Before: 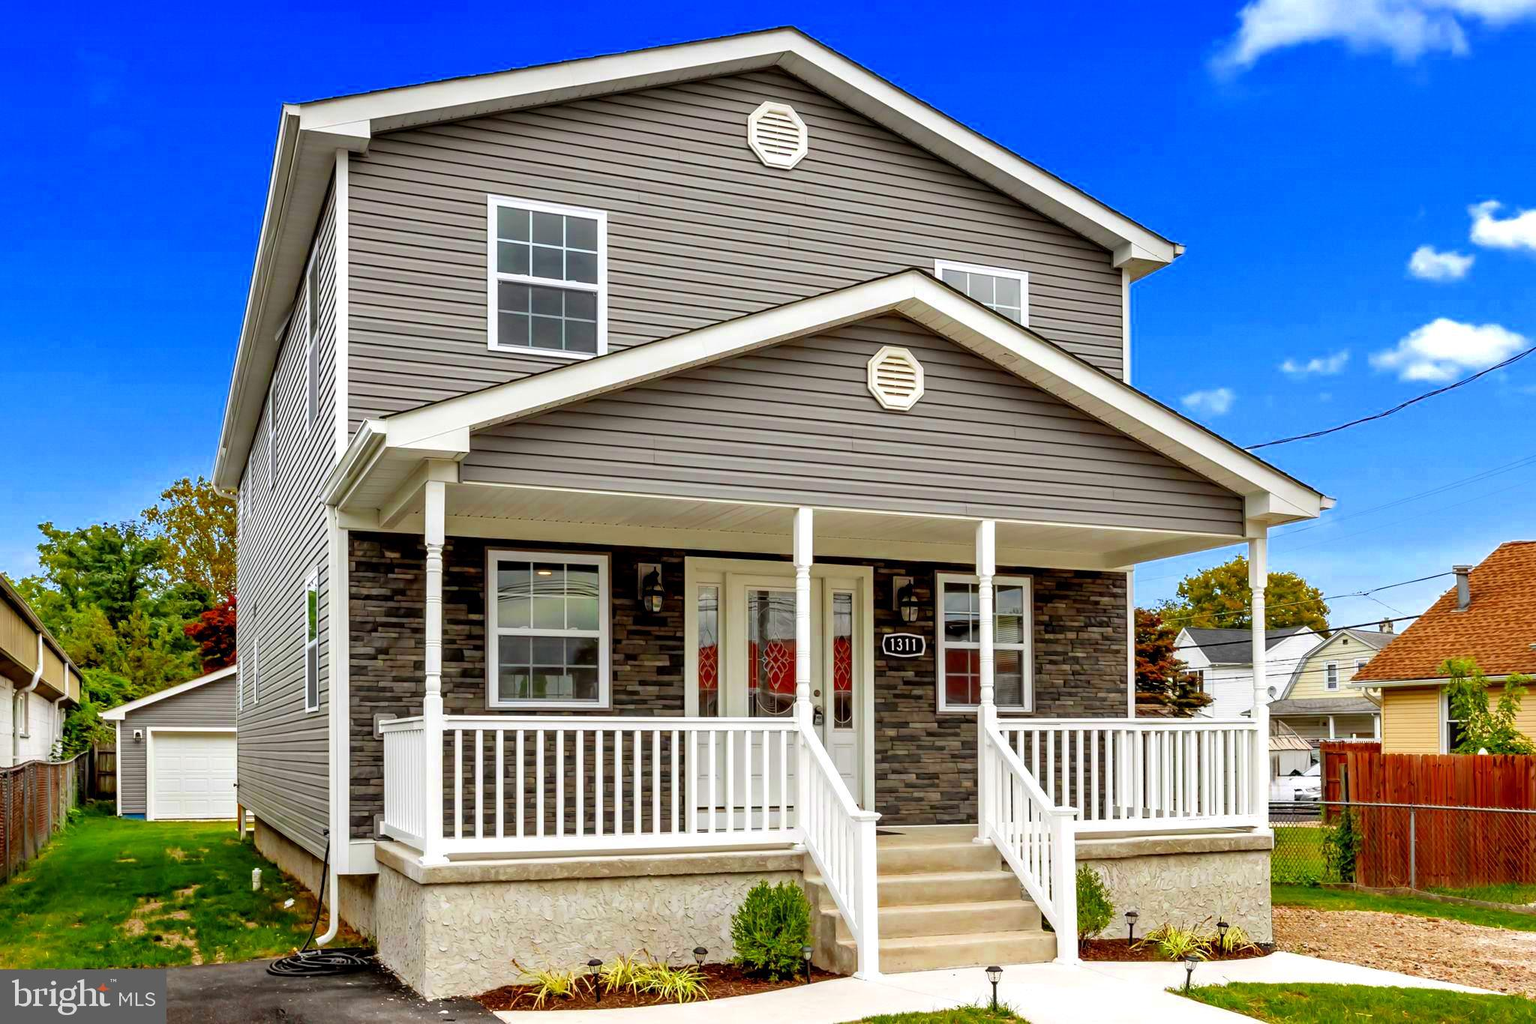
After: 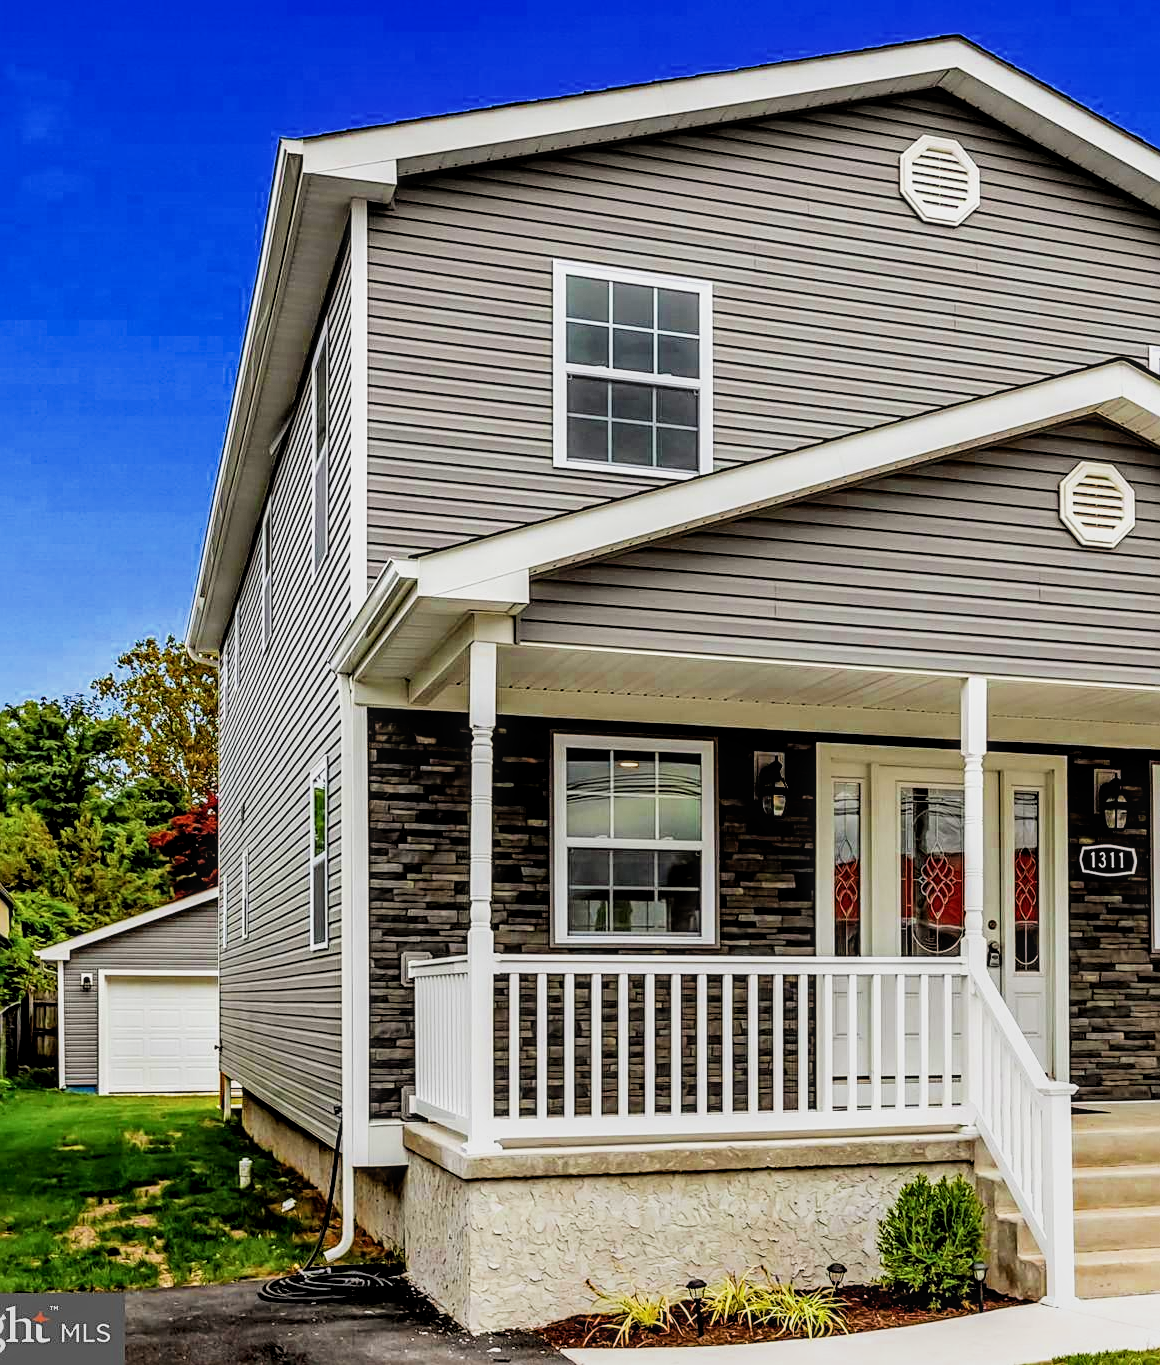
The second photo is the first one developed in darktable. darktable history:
crop: left 4.748%, right 38.599%
sharpen: on, module defaults
local contrast: detail 130%
filmic rgb: black relative exposure -5.04 EV, white relative exposure 3.97 EV, hardness 2.88, contrast 1.3, highlights saturation mix -29.62%
